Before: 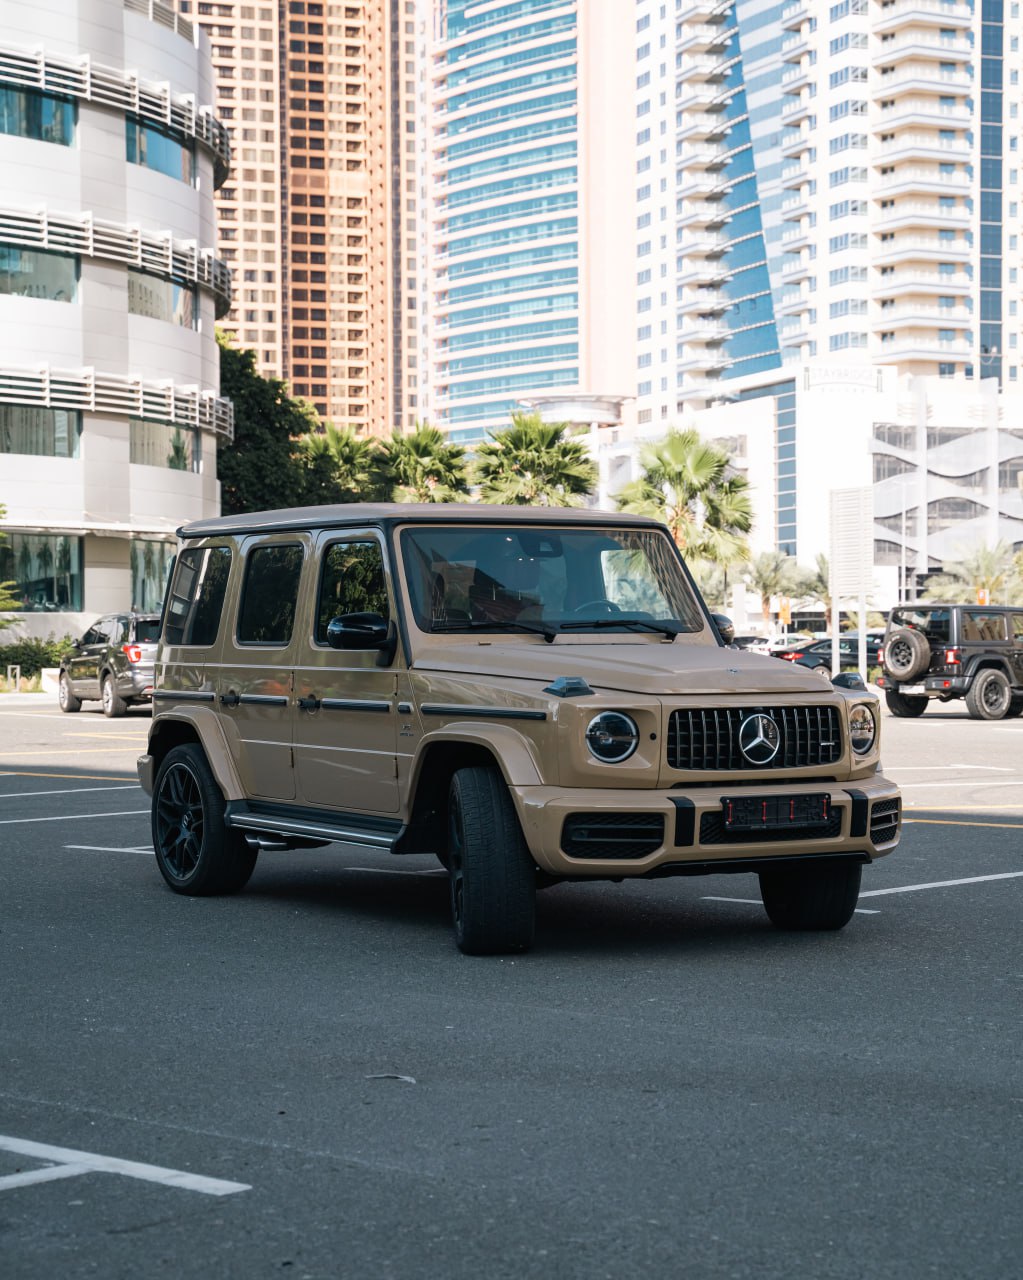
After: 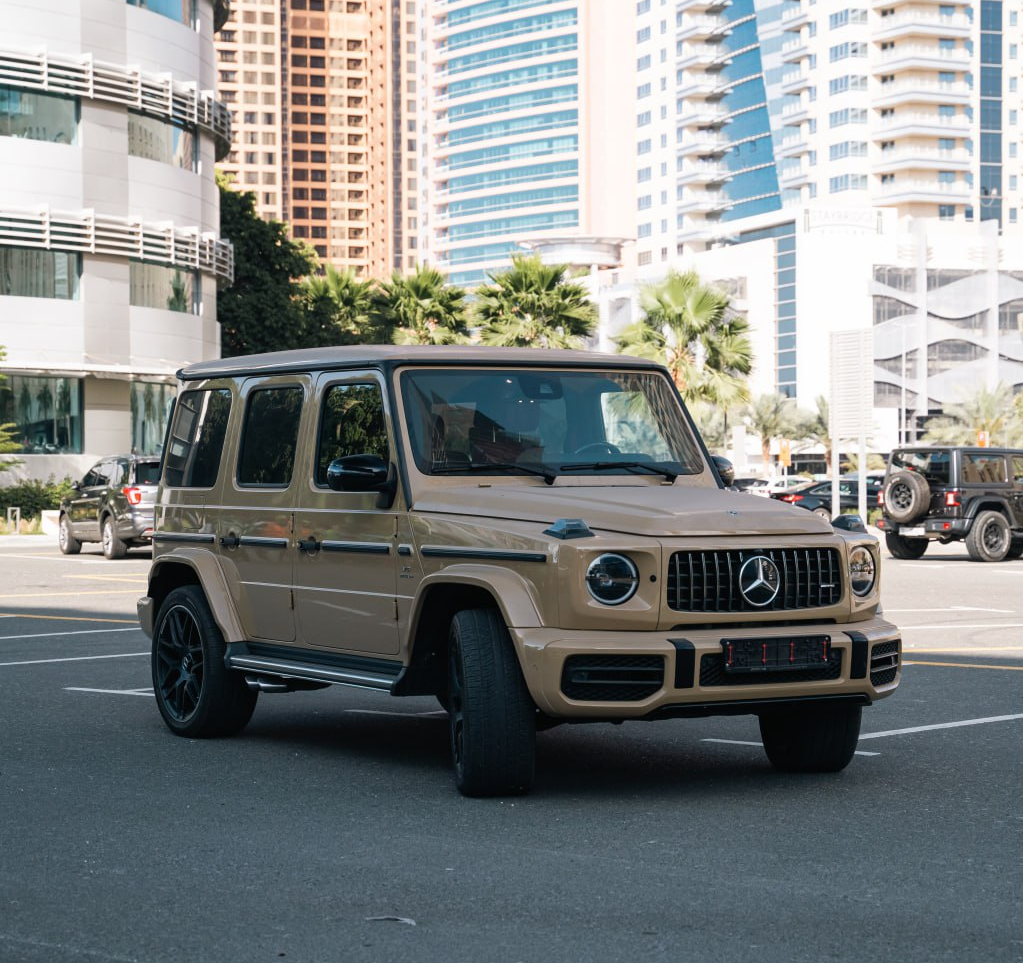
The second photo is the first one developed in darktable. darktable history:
crop and rotate: top 12.419%, bottom 12.272%
